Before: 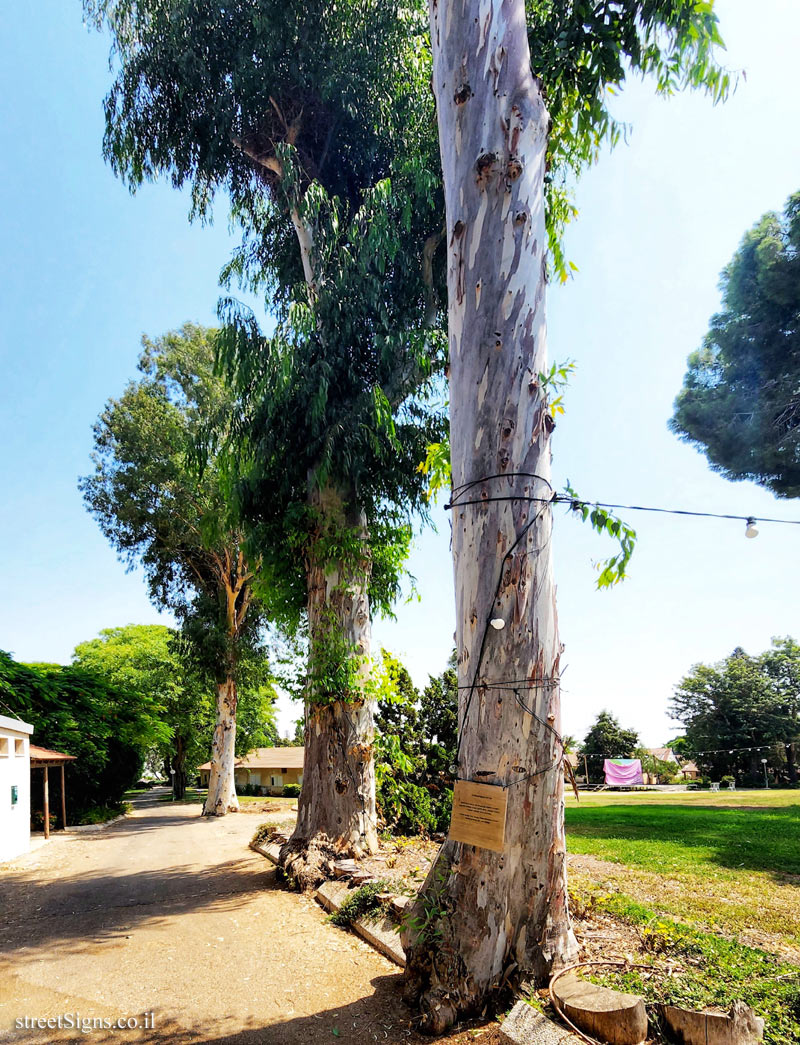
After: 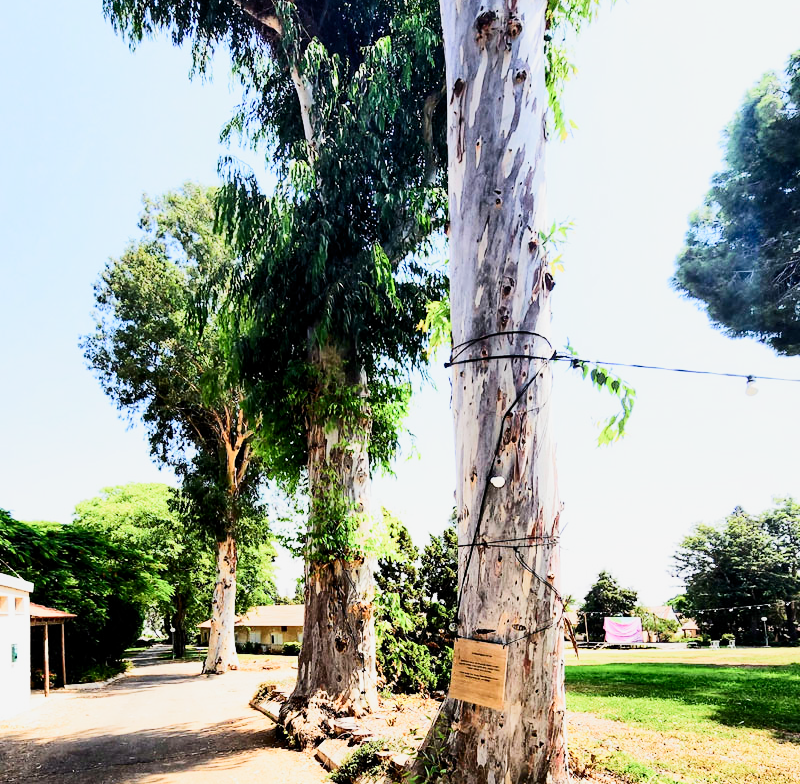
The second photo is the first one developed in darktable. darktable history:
crop: top 13.619%, bottom 11.266%
exposure: black level correction 0.001, exposure 0.965 EV, compensate highlight preservation false
filmic rgb: black relative exposure -7.65 EV, white relative exposure 4.56 EV, hardness 3.61, preserve chrominance RGB euclidean norm, color science v5 (2021), contrast in shadows safe, contrast in highlights safe
contrast brightness saturation: contrast 0.298
